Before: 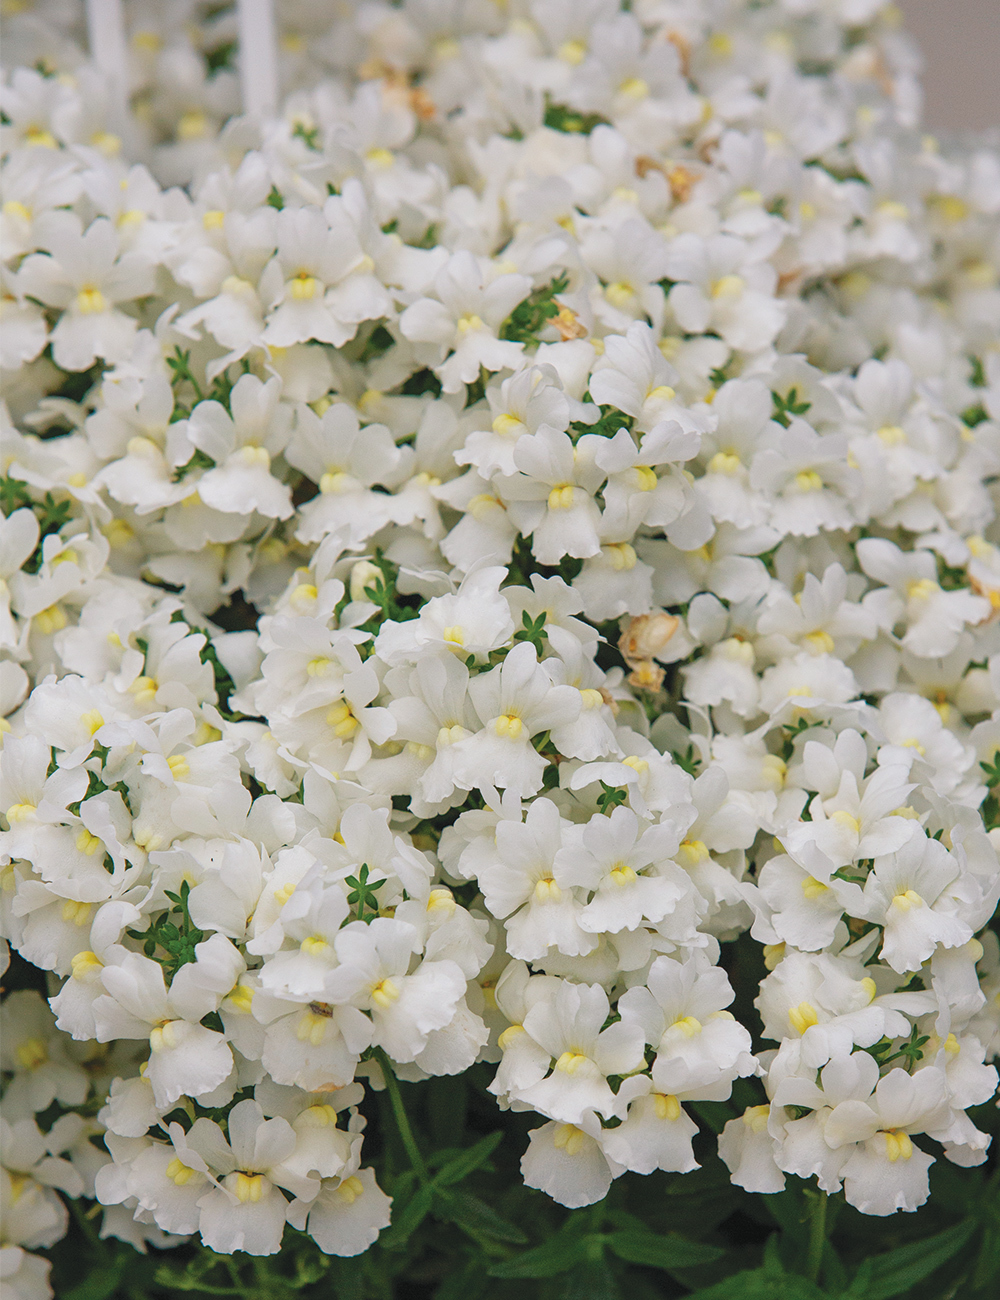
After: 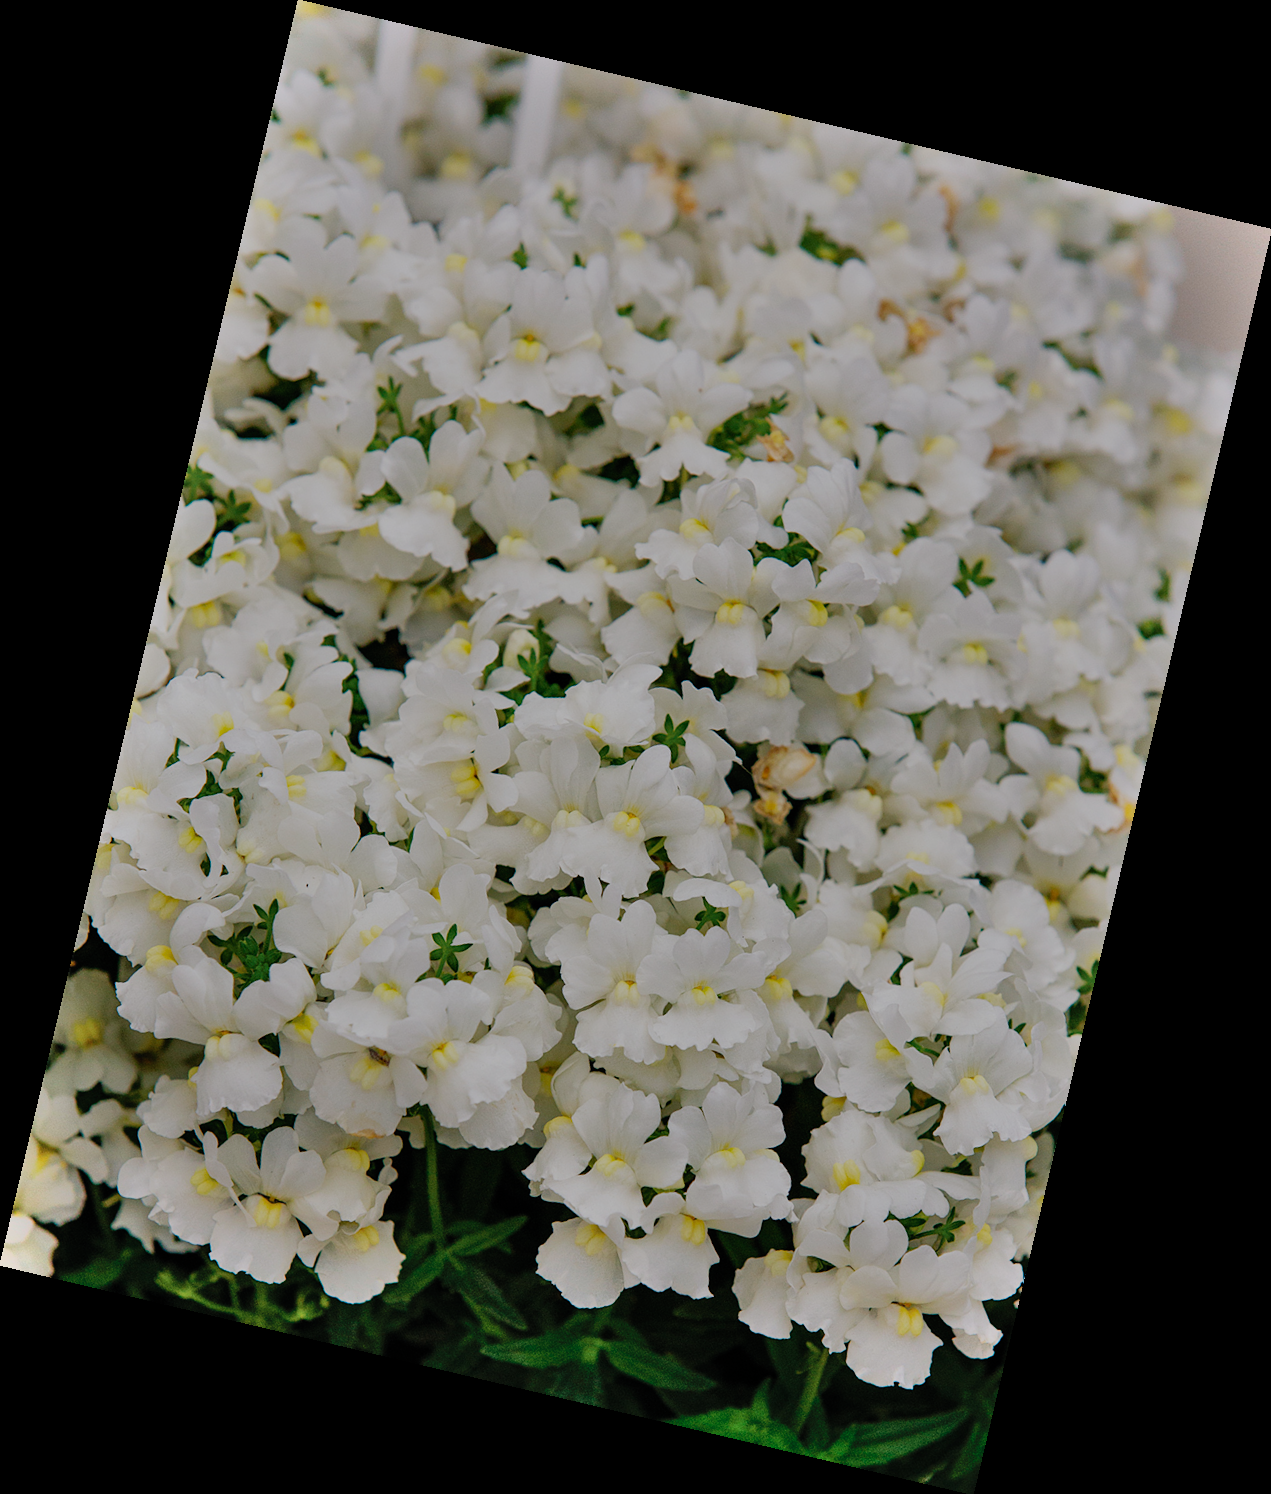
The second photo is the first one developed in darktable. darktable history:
filmic rgb: middle gray luminance 29%, black relative exposure -10.3 EV, white relative exposure 5.5 EV, threshold 6 EV, target black luminance 0%, hardness 3.95, latitude 2.04%, contrast 1.132, highlights saturation mix 5%, shadows ↔ highlights balance 15.11%, preserve chrominance no, color science v3 (2019), use custom middle-gray values true, iterations of high-quality reconstruction 0, enable highlight reconstruction true
rotate and perspective: rotation 13.27°, automatic cropping off
shadows and highlights: shadows 60, soften with gaussian
